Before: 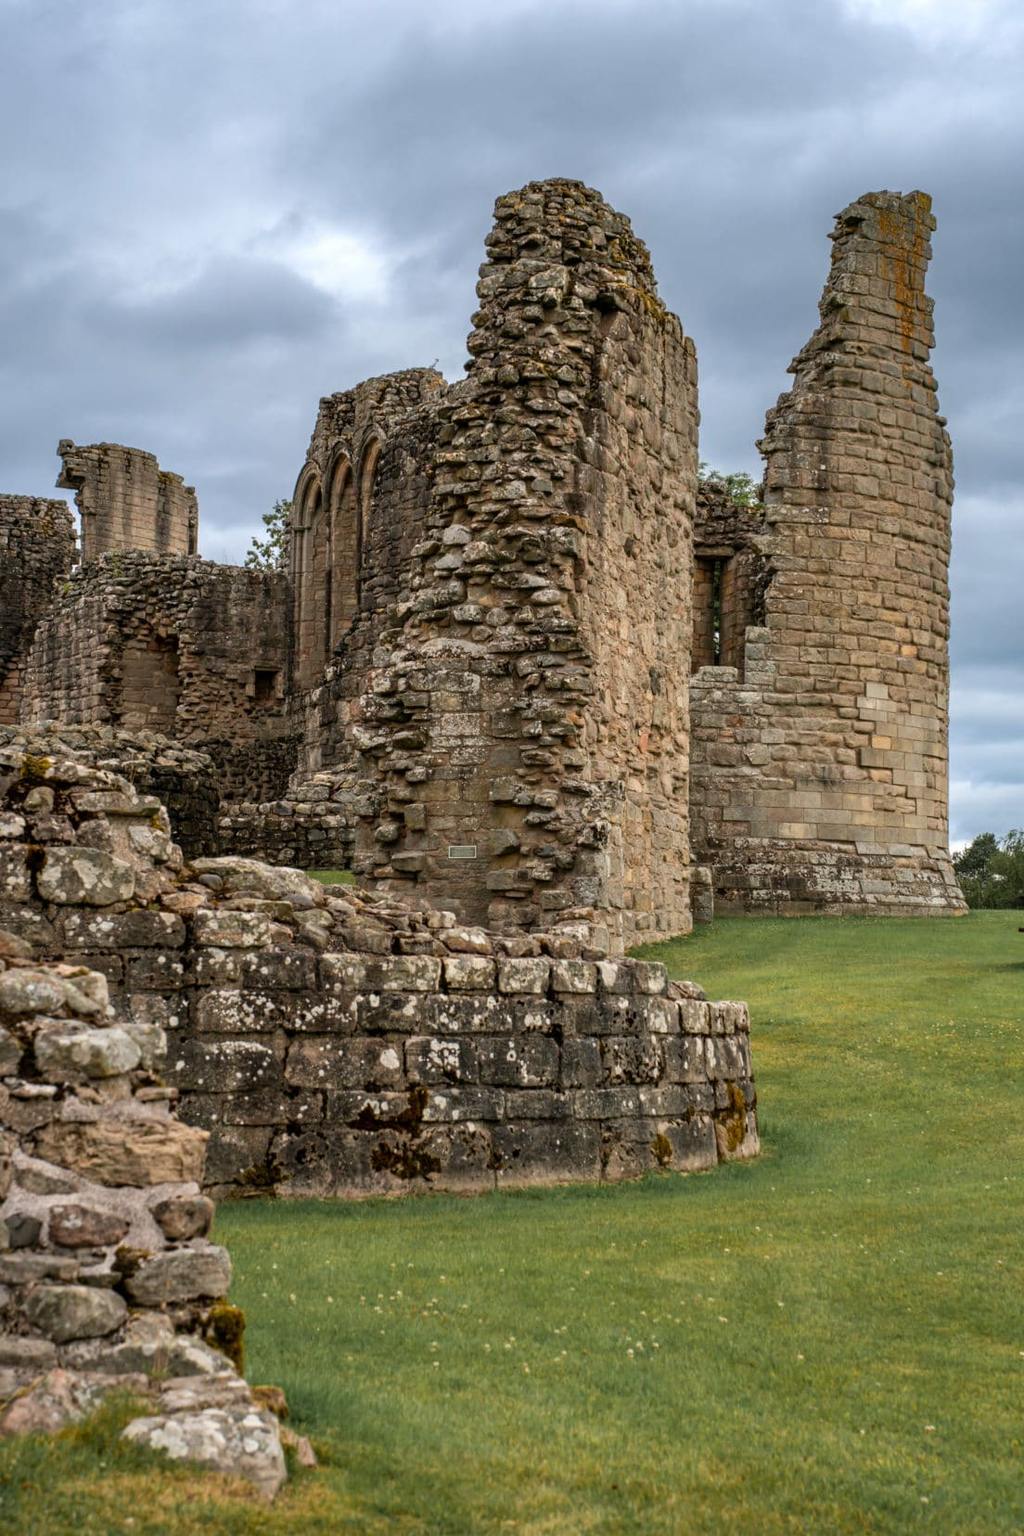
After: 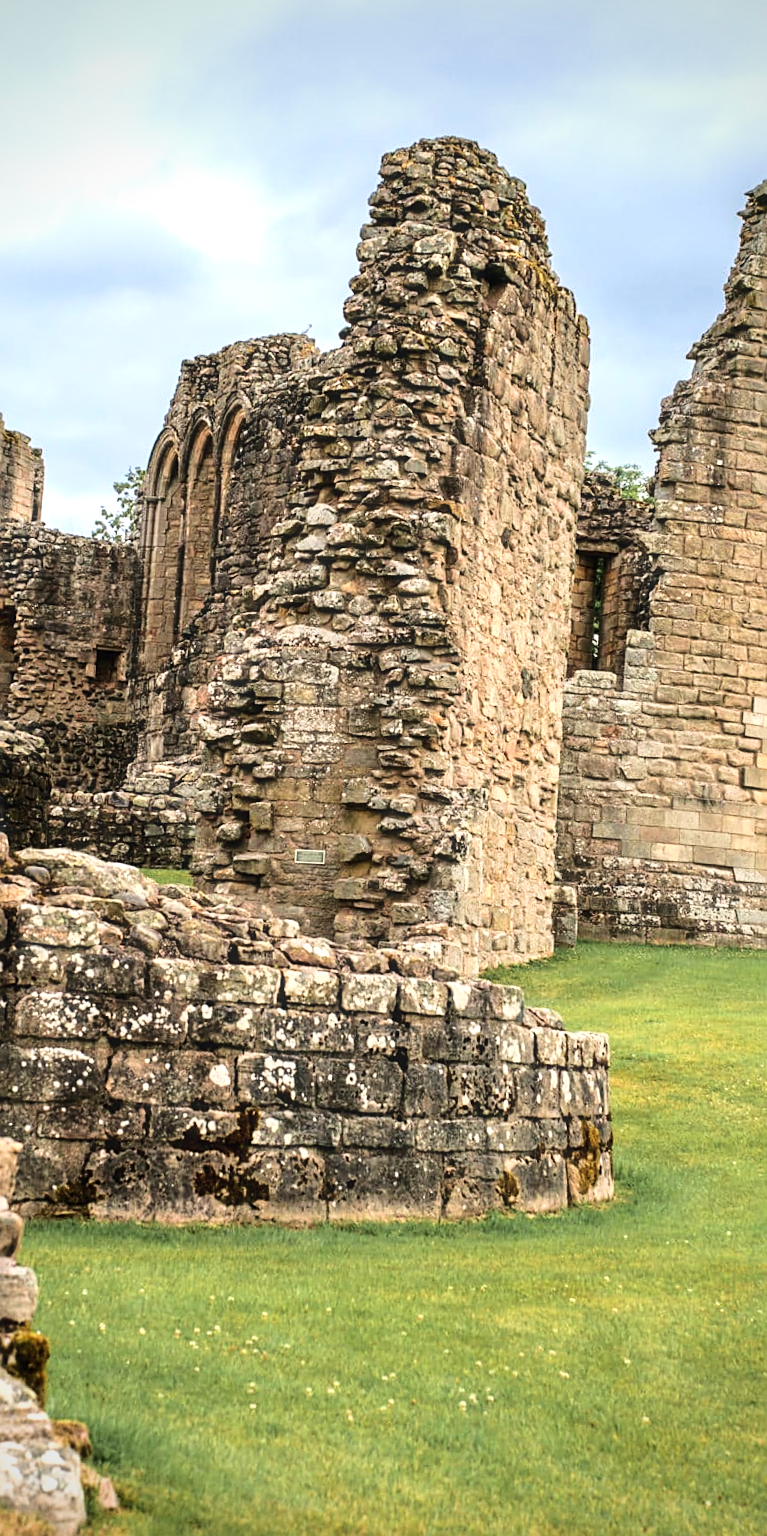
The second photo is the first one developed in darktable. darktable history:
haze removal: strength -0.095
sharpen: on, module defaults
base curve: curves: ch0 [(0, 0) (0.028, 0.03) (0.121, 0.232) (0.46, 0.748) (0.859, 0.968) (1, 1)]
crop and rotate: angle -2.98°, left 14.16%, top 0.027%, right 10.98%, bottom 0.075%
vignetting: saturation -0.032
exposure: black level correction 0, exposure 0 EV, compensate highlight preservation false
velvia: on, module defaults
levels: black 3.88%, levels [0, 0.474, 0.947]
